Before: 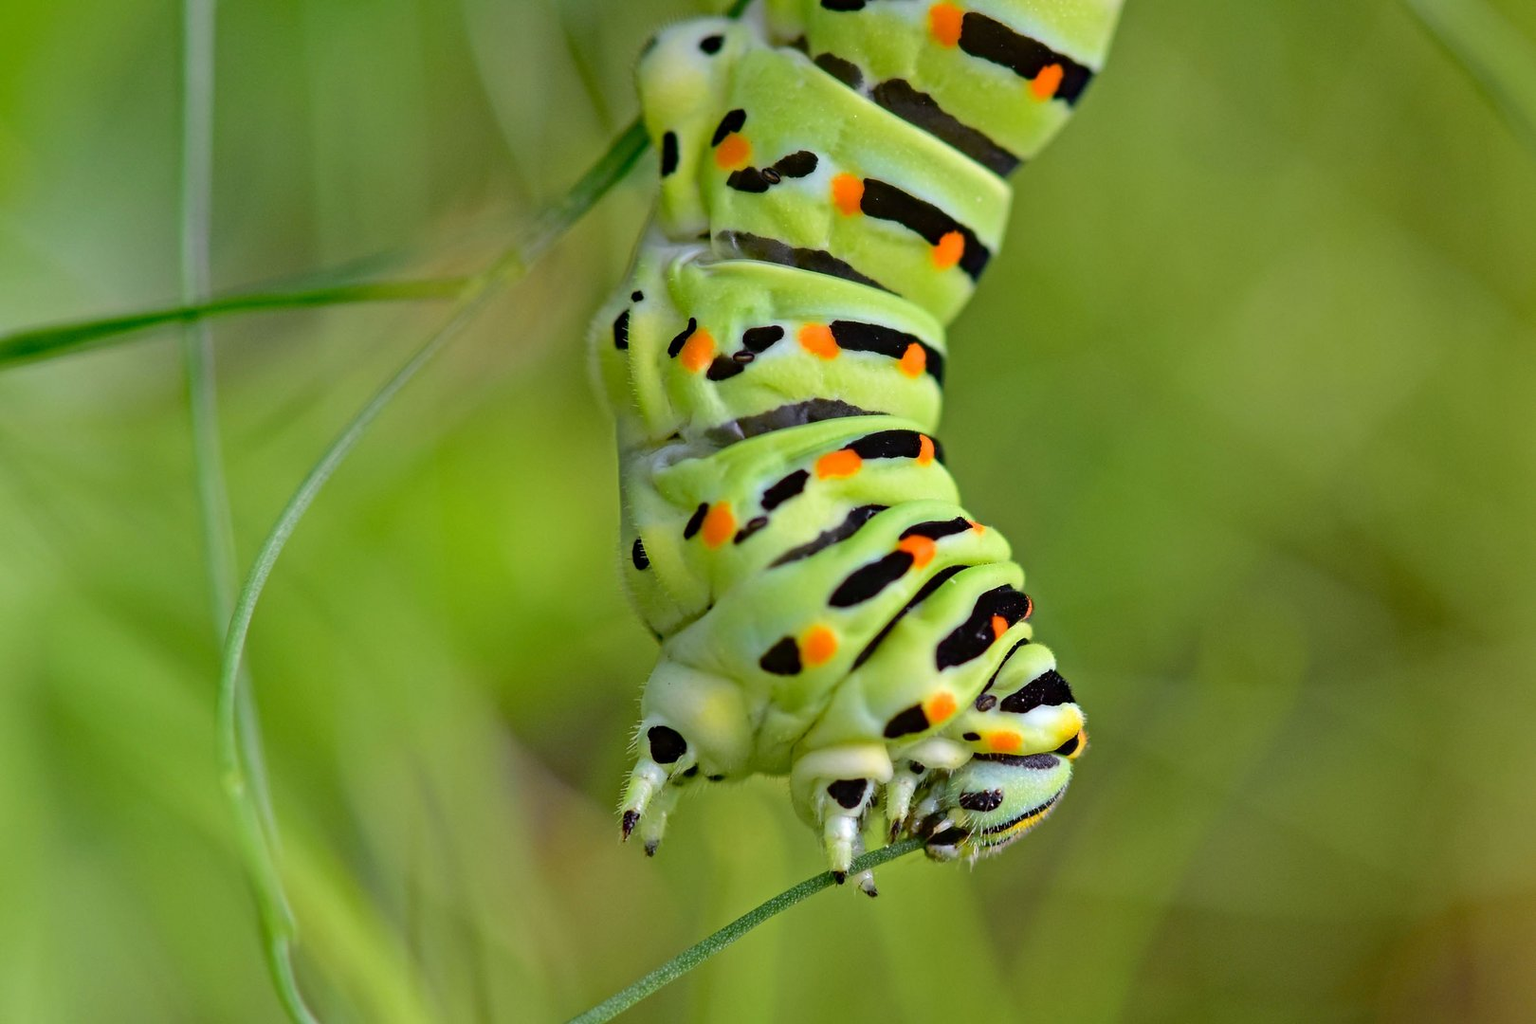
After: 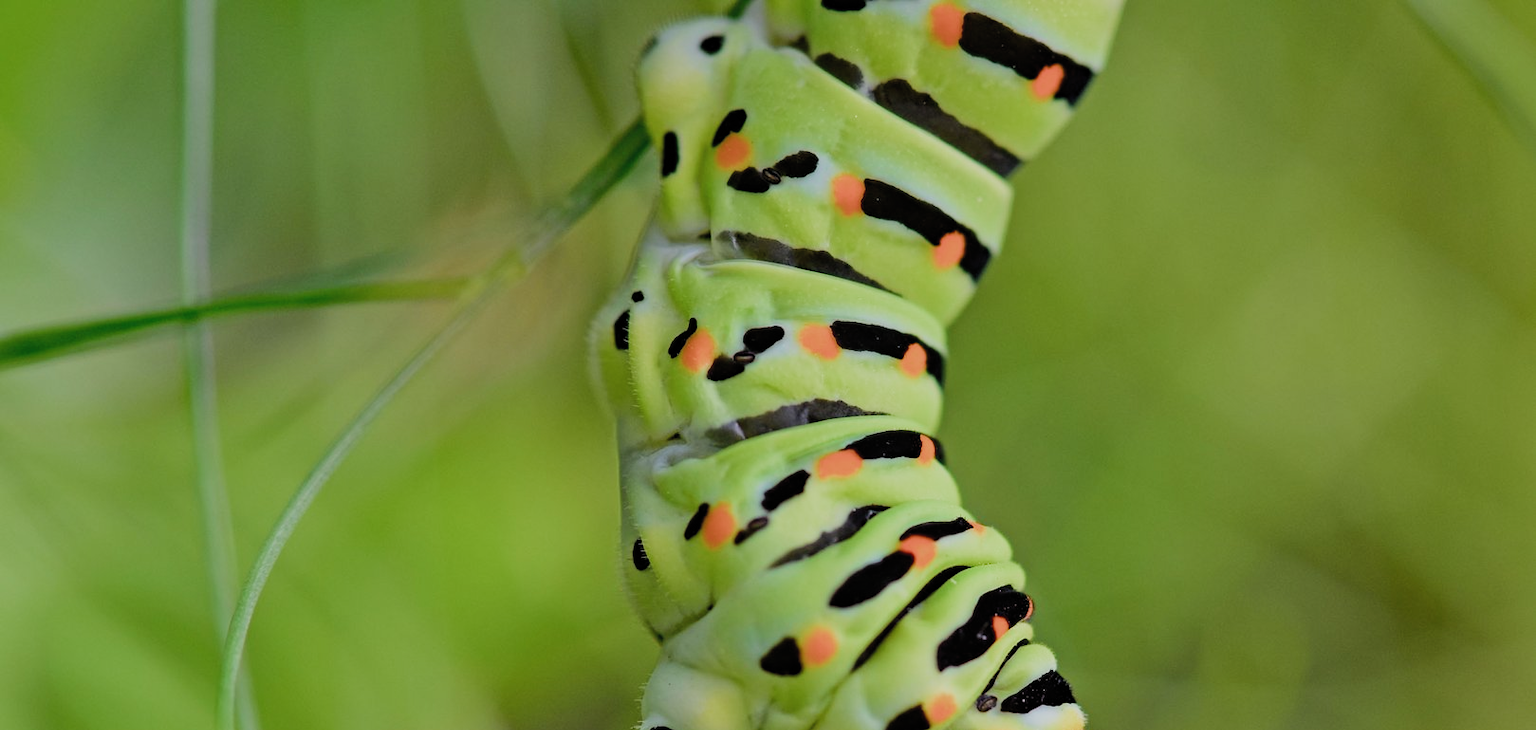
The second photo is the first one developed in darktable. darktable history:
crop: right 0.001%, bottom 28.69%
filmic rgb: black relative exposure -7.65 EV, white relative exposure 4.56 EV, hardness 3.61, color science v5 (2021), iterations of high-quality reconstruction 0, contrast in shadows safe, contrast in highlights safe
